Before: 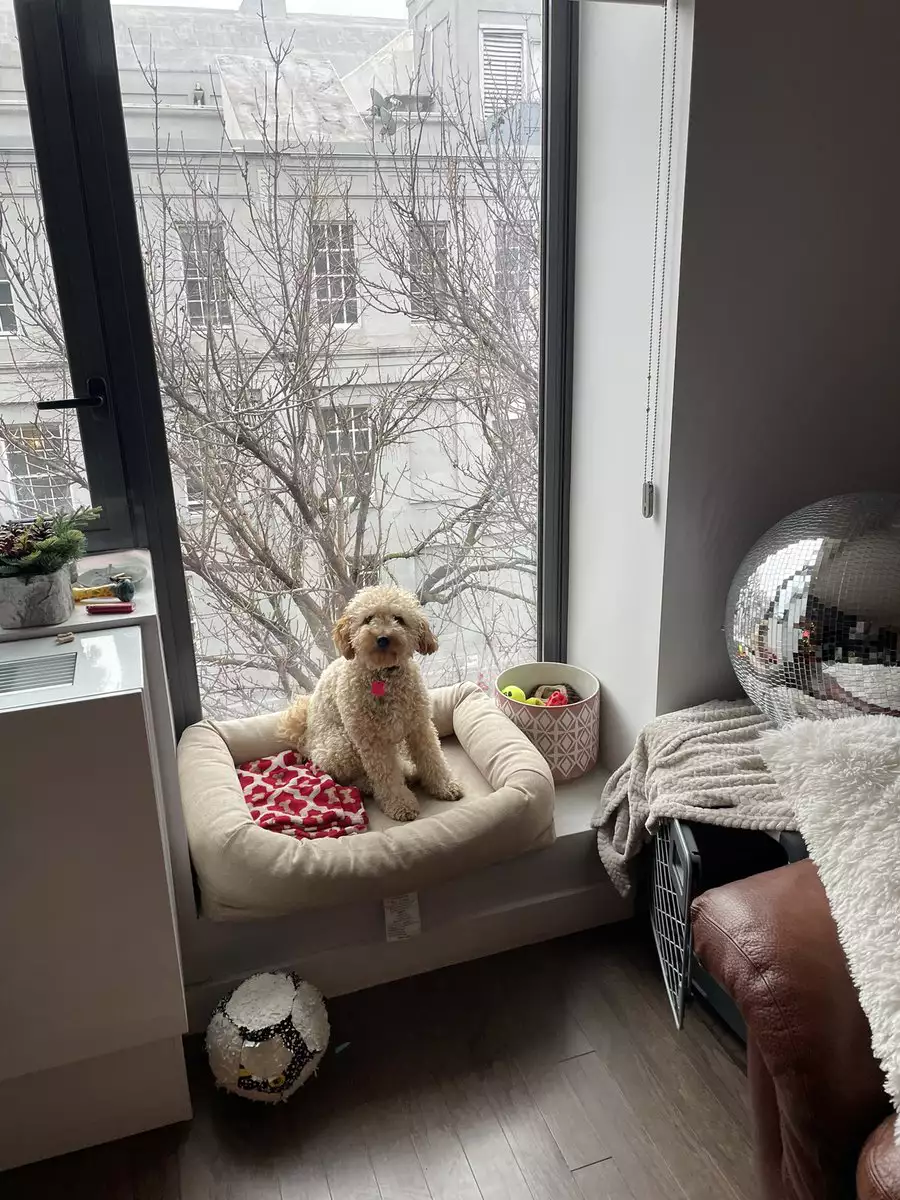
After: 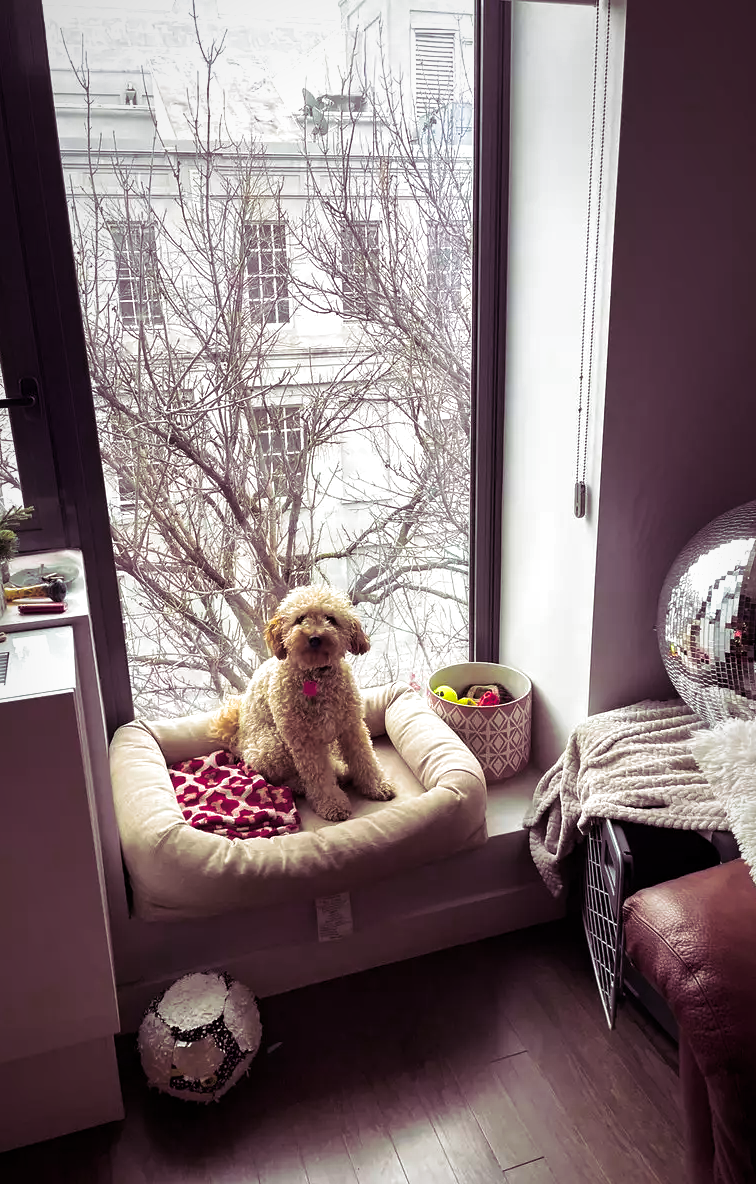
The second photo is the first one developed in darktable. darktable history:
vignetting: fall-off start 80.87%, fall-off radius 61.59%, brightness -0.384, saturation 0.007, center (0, 0.007), automatic ratio true, width/height ratio 1.418
crop: left 7.598%, right 7.873%
color balance rgb: linear chroma grading › global chroma 9%, perceptual saturation grading › global saturation 36%, perceptual saturation grading › shadows 35%, perceptual brilliance grading › global brilliance 15%, perceptual brilliance grading › shadows -35%, global vibrance 15%
split-toning: shadows › hue 316.8°, shadows › saturation 0.47, highlights › hue 201.6°, highlights › saturation 0, balance -41.97, compress 28.01%
